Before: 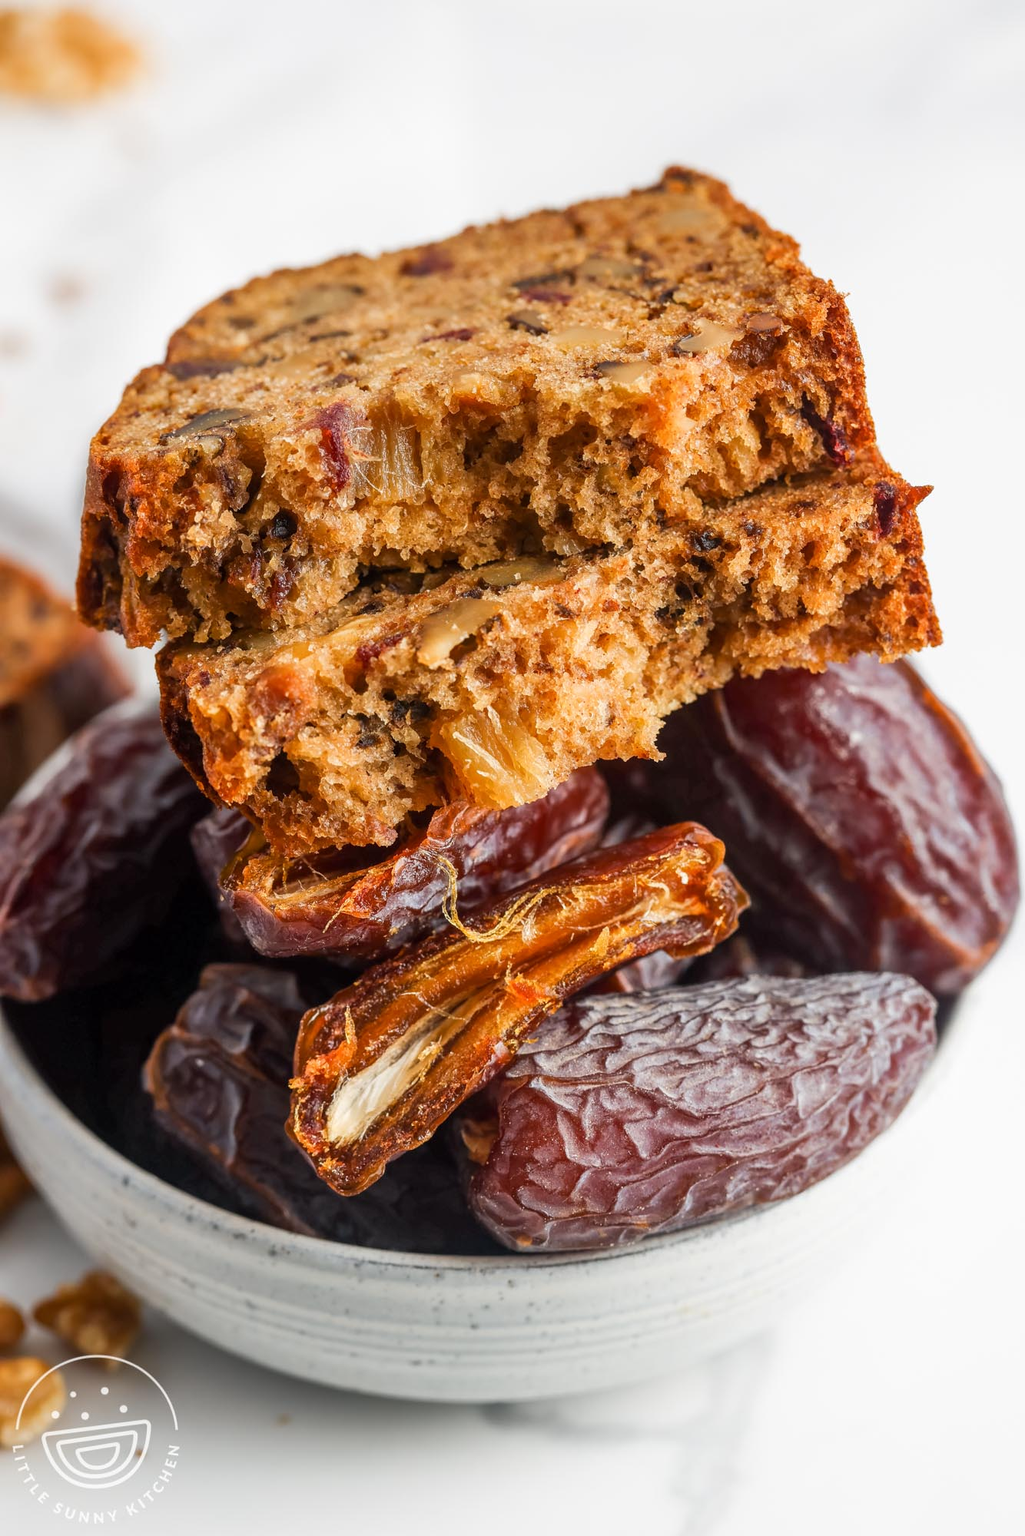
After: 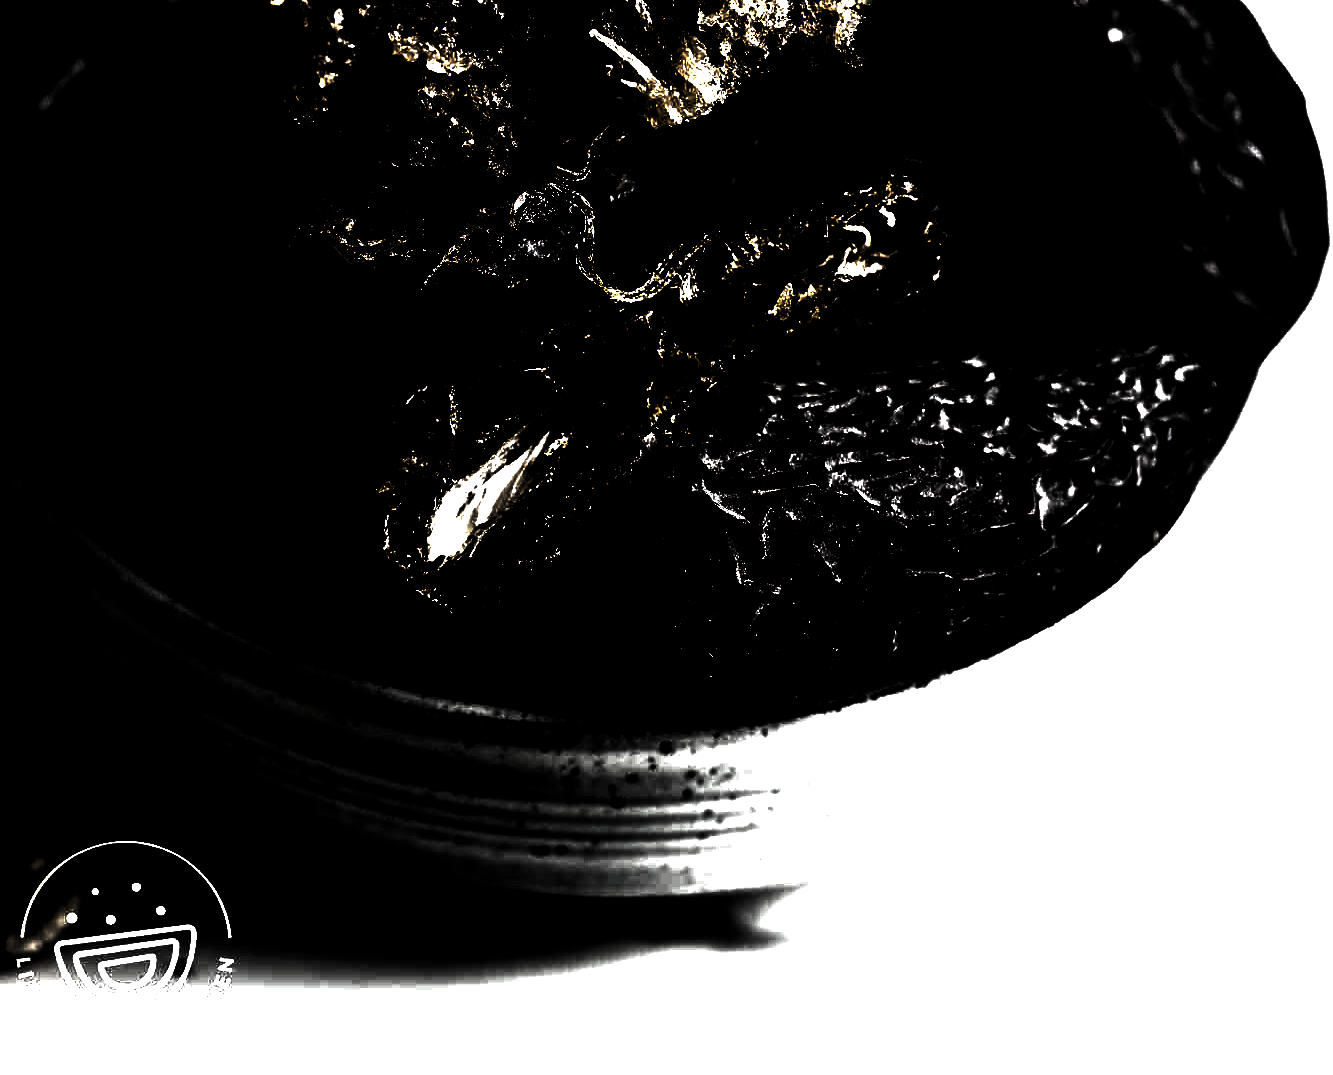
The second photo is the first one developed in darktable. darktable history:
crop and rotate: top 46.237%
levels: levels [0.721, 0.937, 0.997]
base curve: curves: ch0 [(0, 0) (0.283, 0.295) (1, 1)], preserve colors none
color zones: curves: ch0 [(0.068, 0.464) (0.25, 0.5) (0.48, 0.508) (0.75, 0.536) (0.886, 0.476) (0.967, 0.456)]; ch1 [(0.066, 0.456) (0.25, 0.5) (0.616, 0.508) (0.746, 0.56) (0.934, 0.444)]
contrast brightness saturation: brightness -0.52
exposure: exposure 0.722 EV, compensate highlight preservation false
